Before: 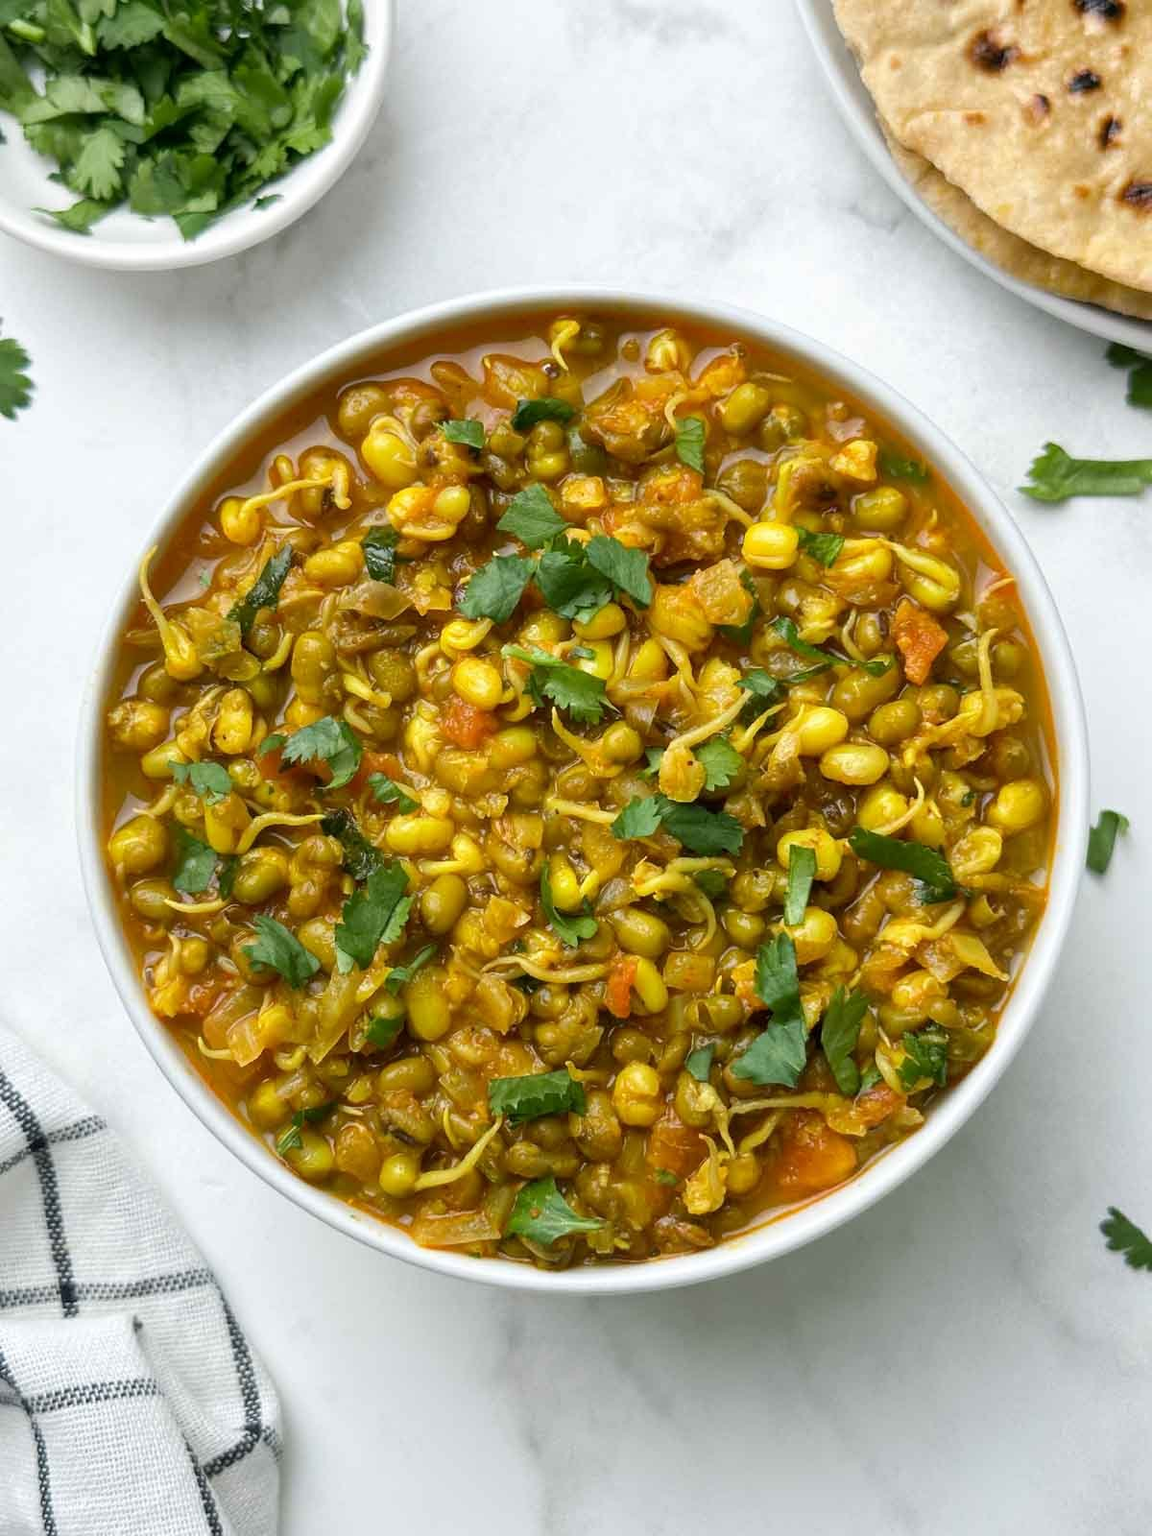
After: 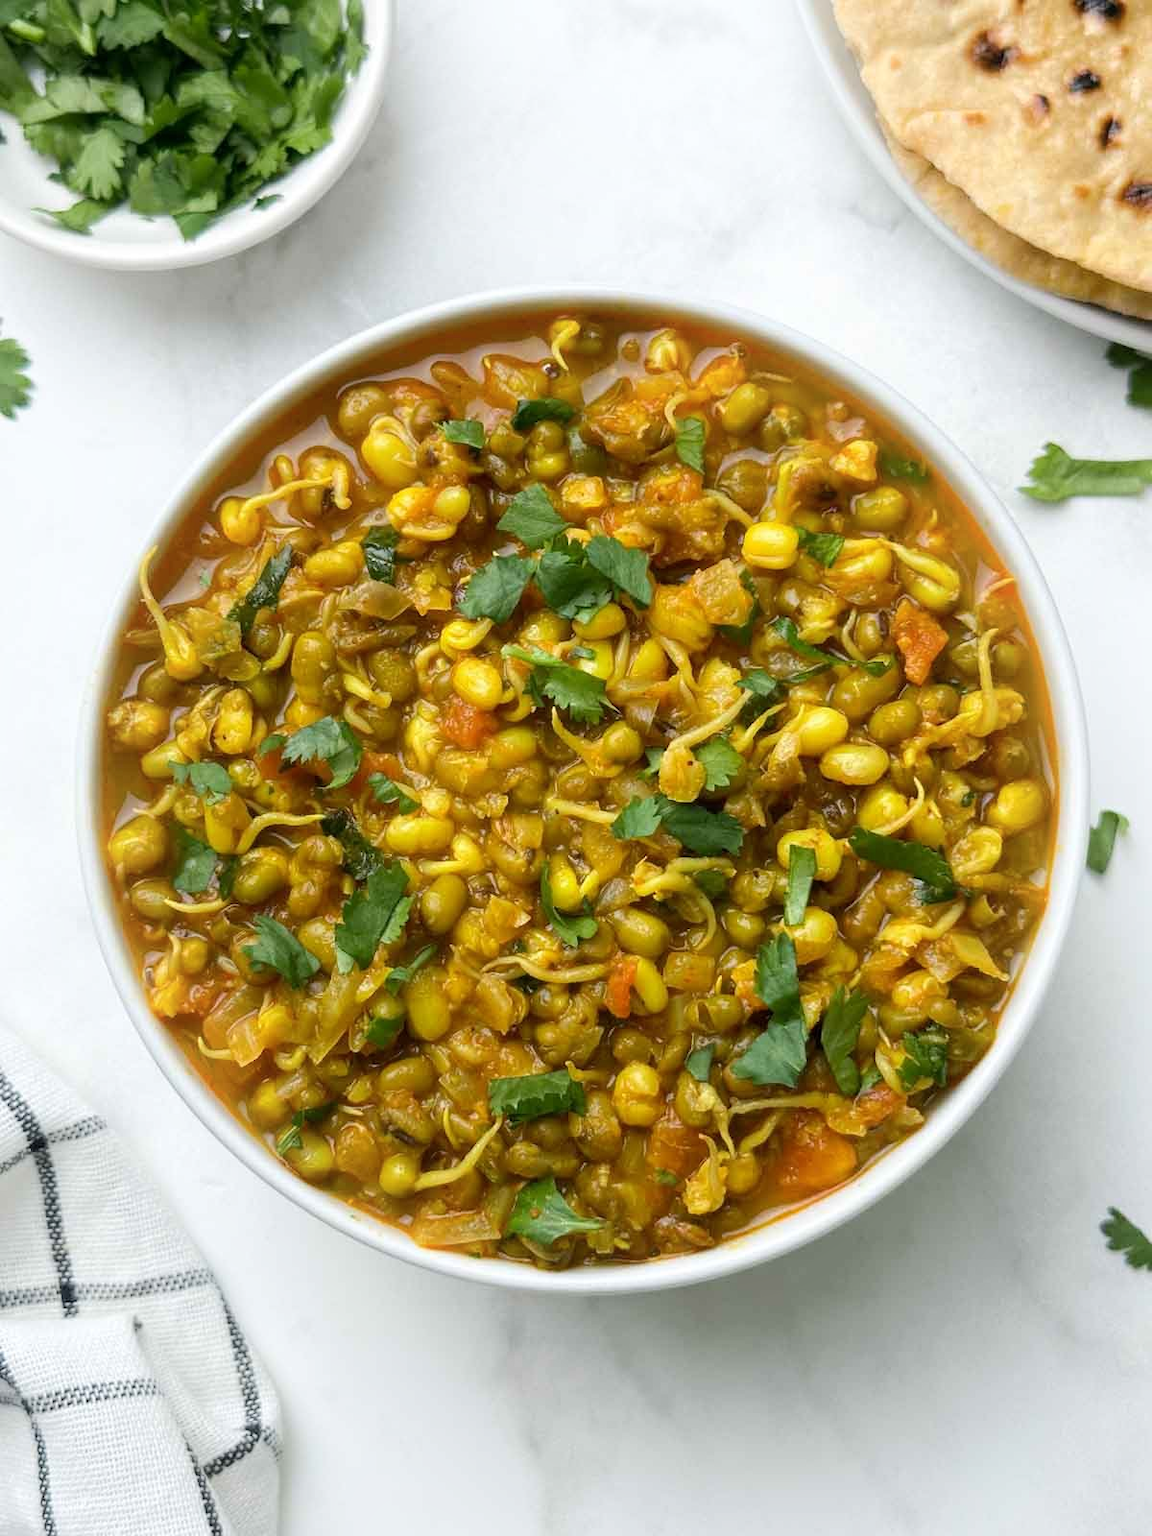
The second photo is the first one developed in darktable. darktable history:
shadows and highlights: shadows -22.9, highlights 45.25, soften with gaussian
